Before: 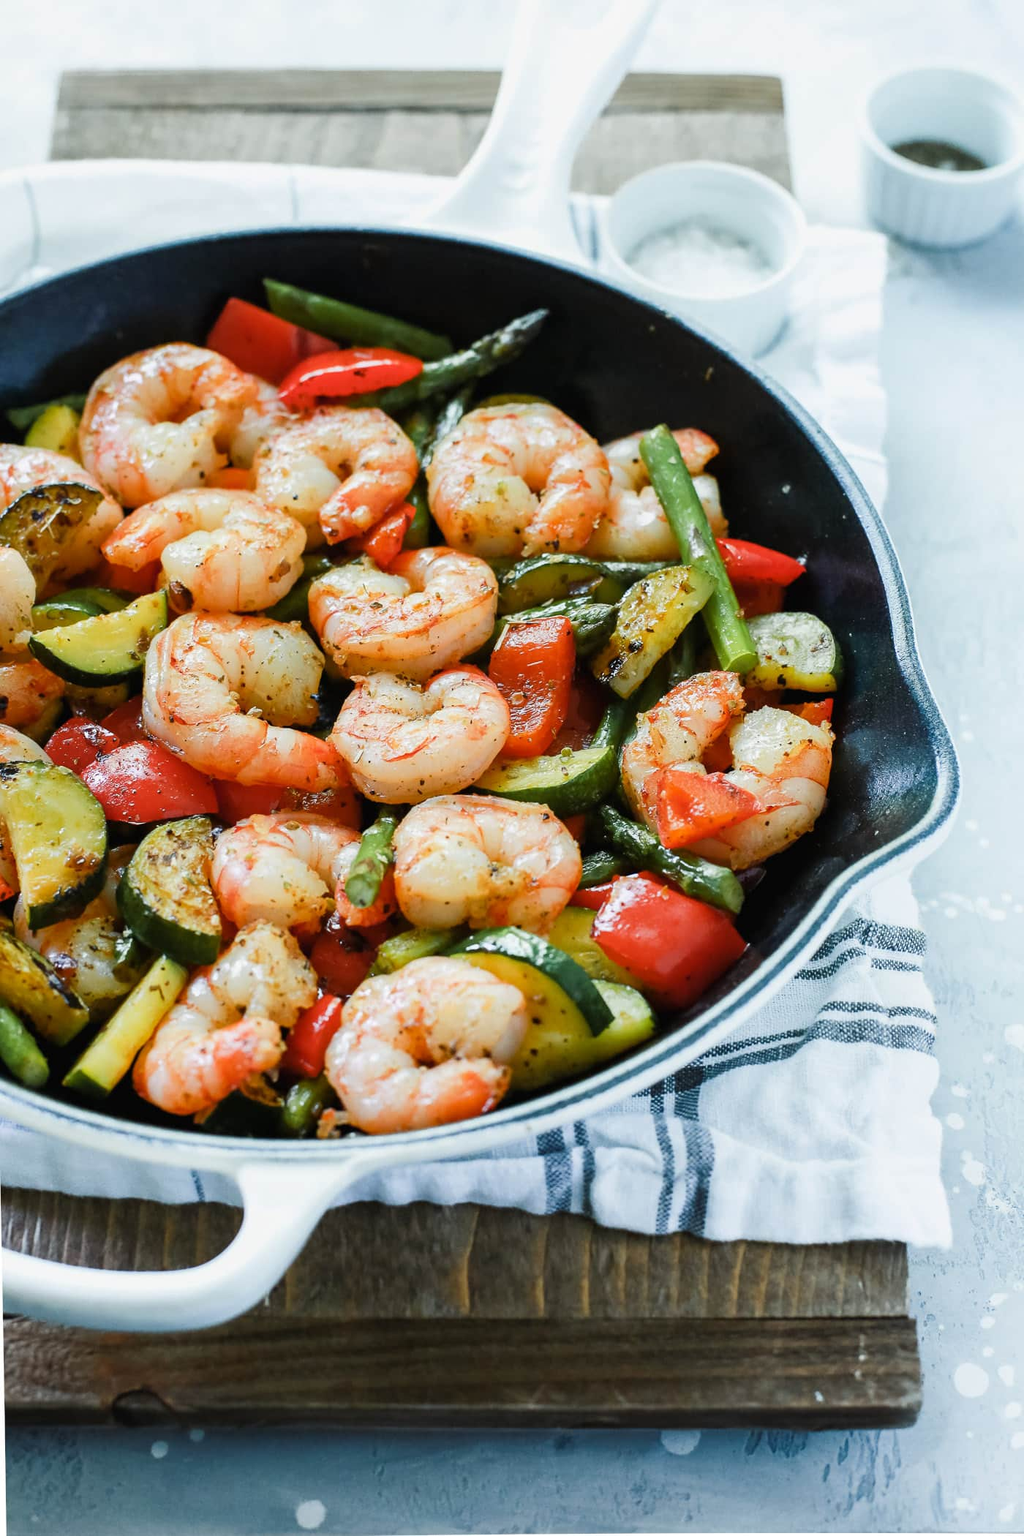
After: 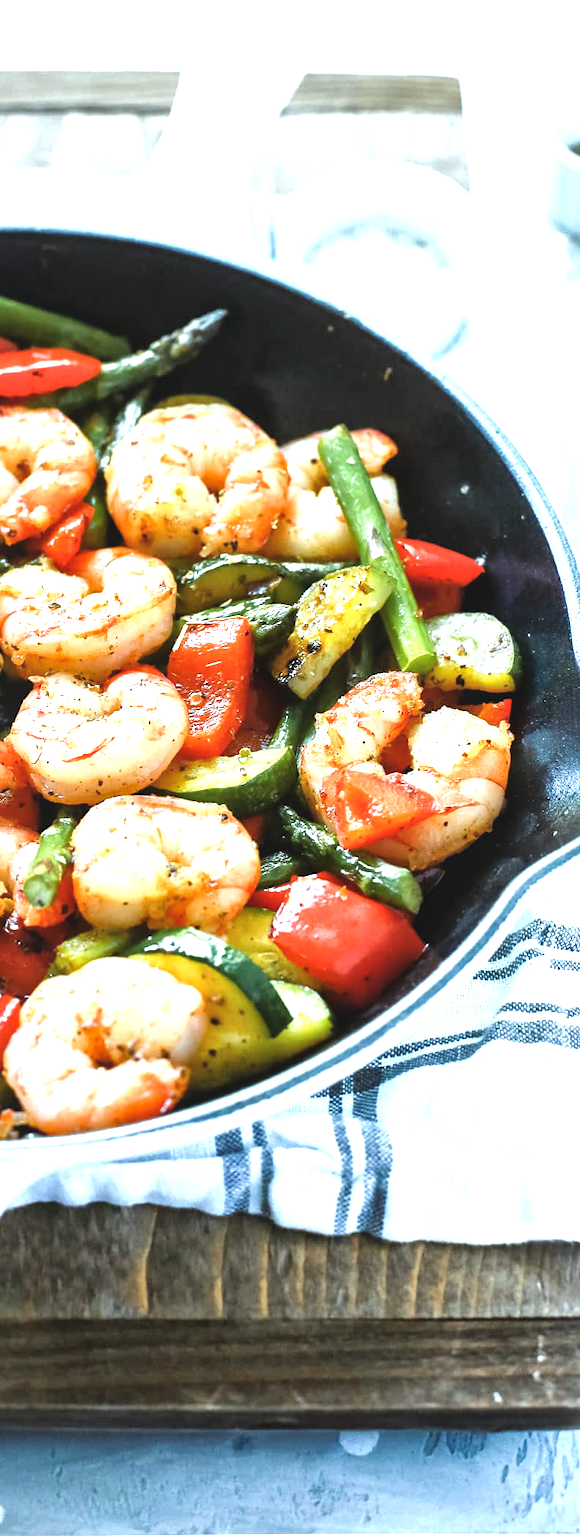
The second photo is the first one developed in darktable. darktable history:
local contrast: mode bilateral grid, contrast 20, coarseness 50, detail 159%, midtone range 0.2
exposure: black level correction -0.005, exposure 1.002 EV, compensate highlight preservation false
white balance: red 0.974, blue 1.044
crop: left 31.458%, top 0%, right 11.876%
